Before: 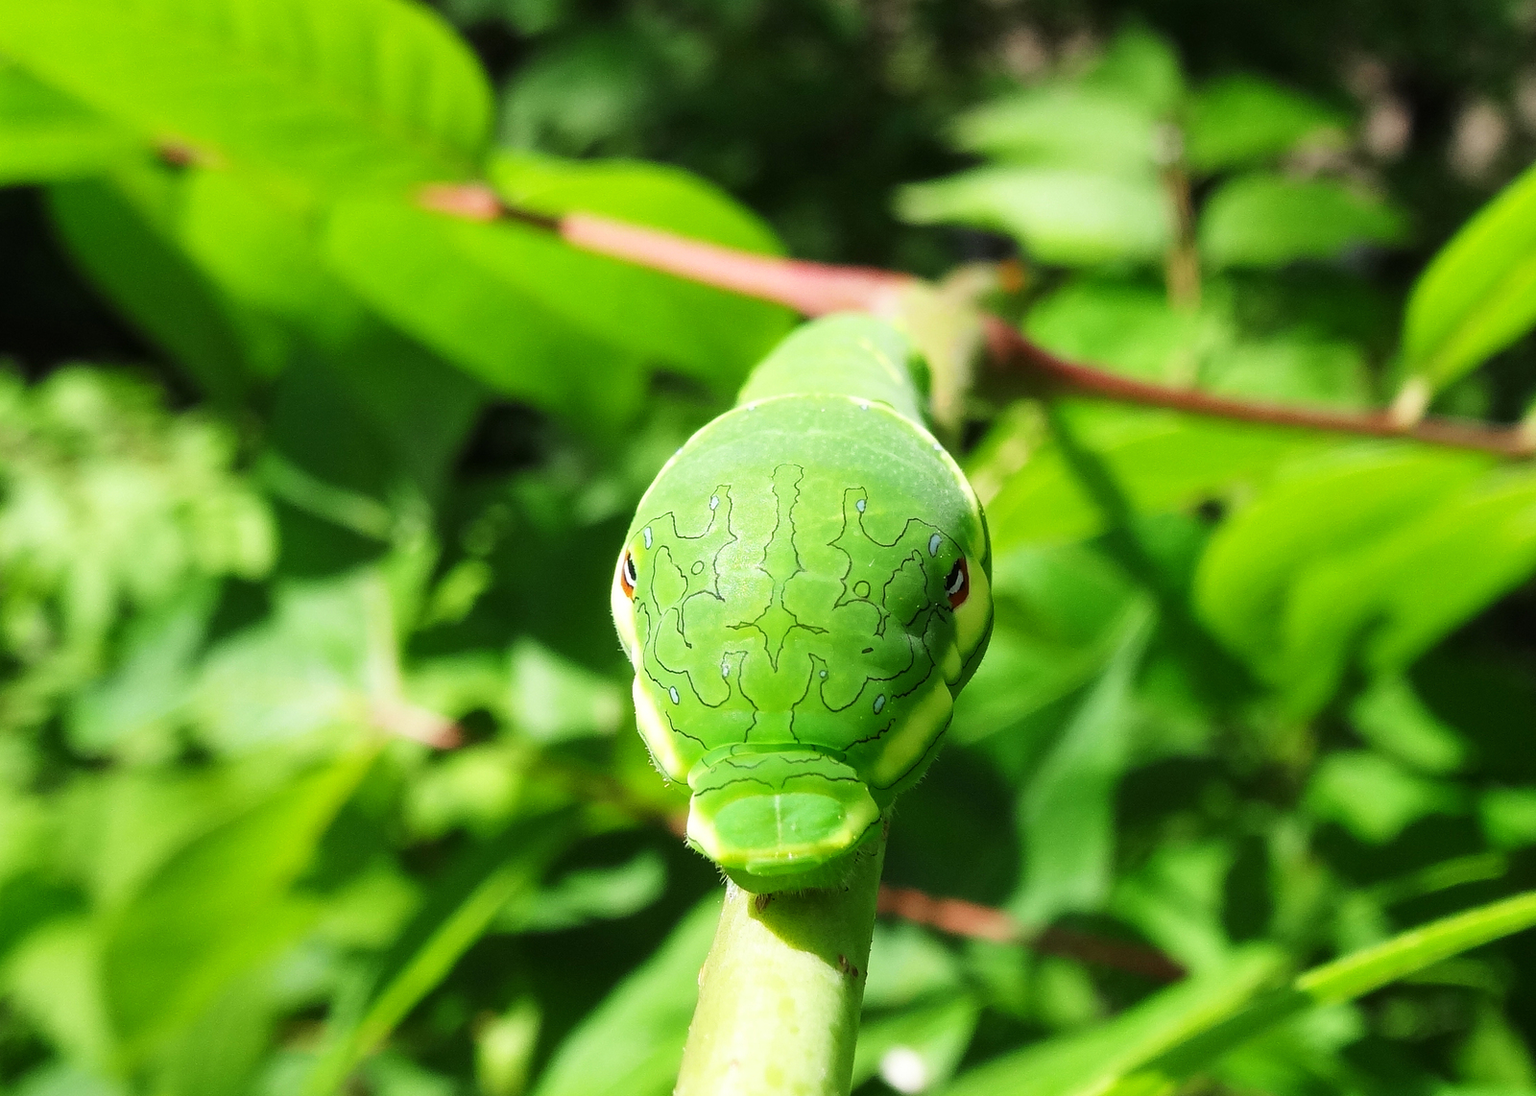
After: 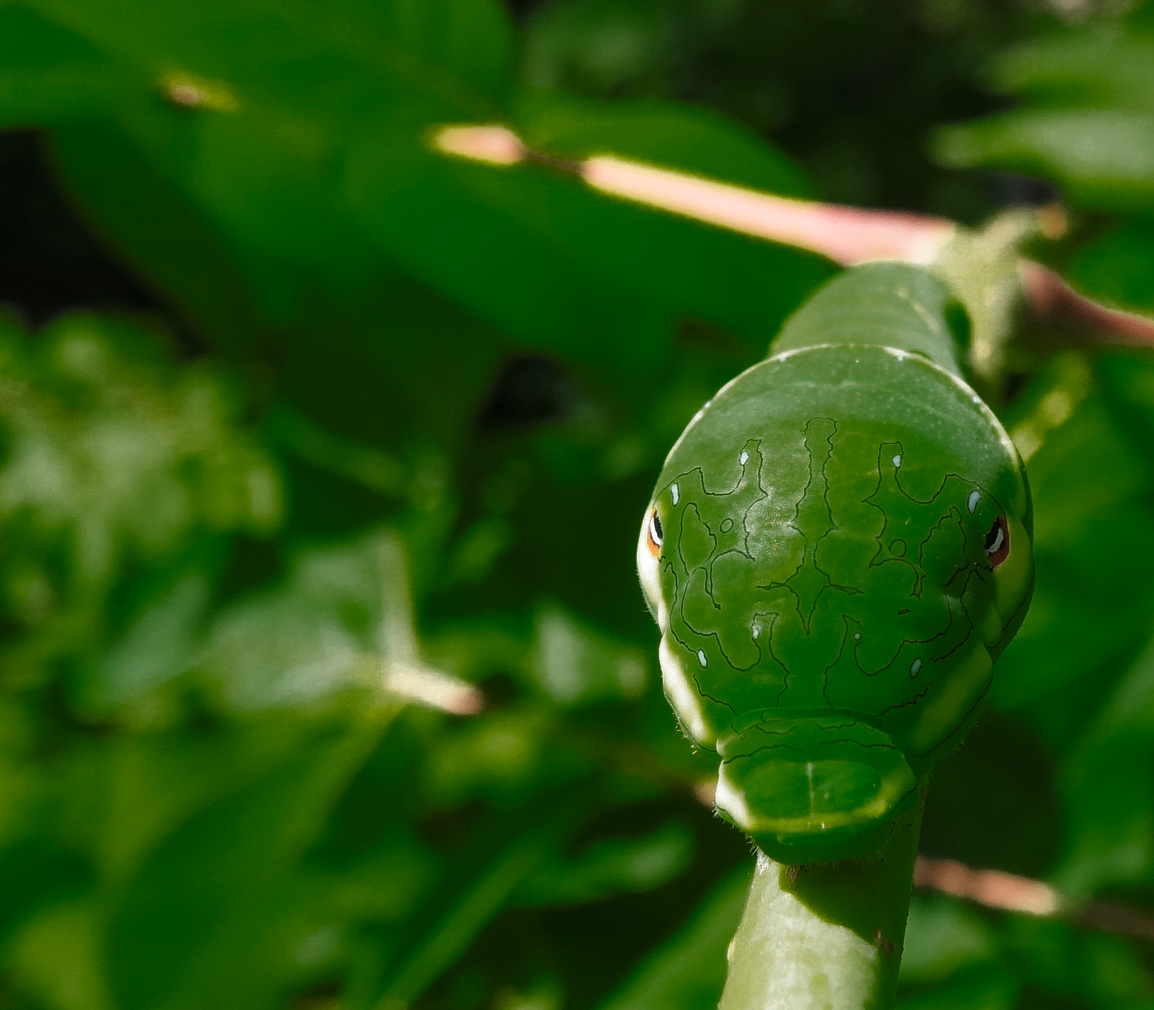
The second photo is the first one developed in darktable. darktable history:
crop: top 5.796%, right 27.87%, bottom 5.702%
contrast brightness saturation: saturation -0.177
color zones: curves: ch0 [(0.25, 0.5) (0.347, 0.092) (0.75, 0.5)]; ch1 [(0.25, 0.5) (0.33, 0.51) (0.75, 0.5)]
